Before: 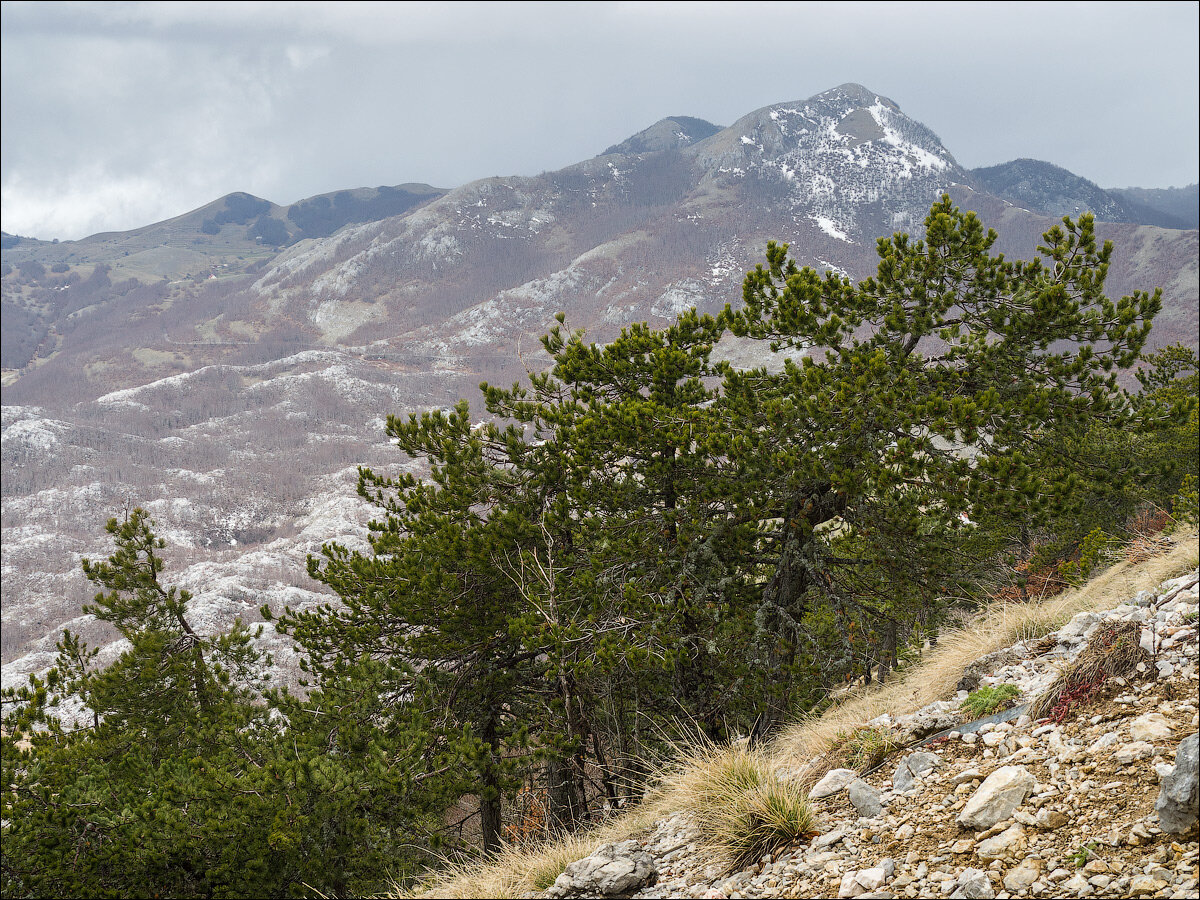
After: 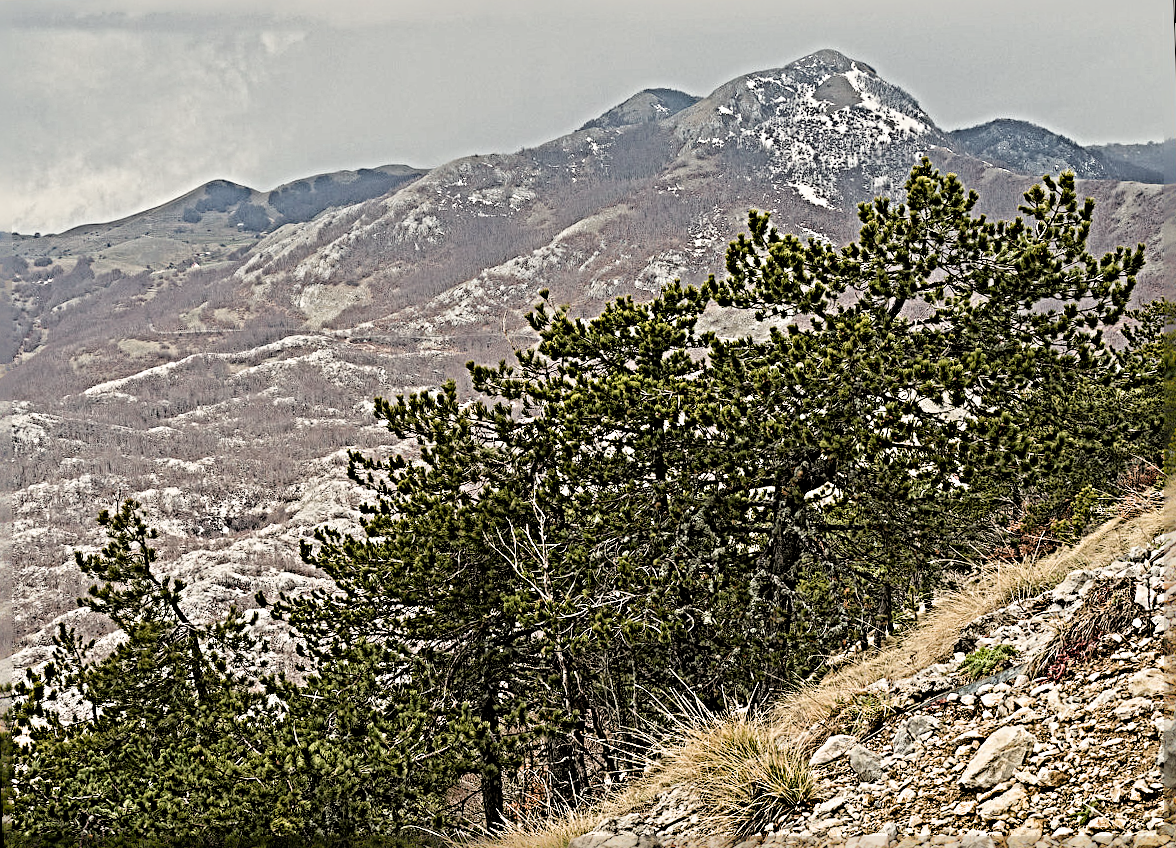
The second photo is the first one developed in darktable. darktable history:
sharpen: radius 6.3, amount 1.8, threshold 0
filmic rgb: black relative exposure -5.83 EV, white relative exposure 3.4 EV, hardness 3.68
white balance: red 1.045, blue 0.932
rotate and perspective: rotation -2°, crop left 0.022, crop right 0.978, crop top 0.049, crop bottom 0.951
